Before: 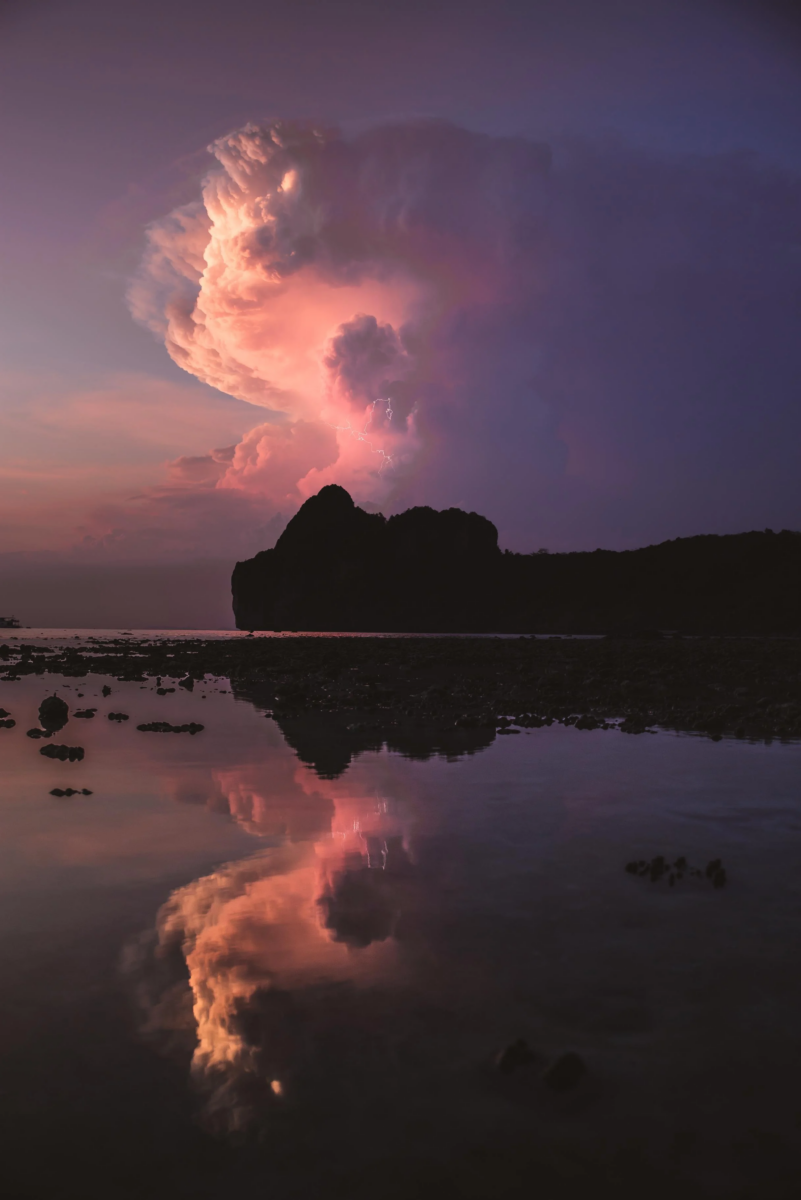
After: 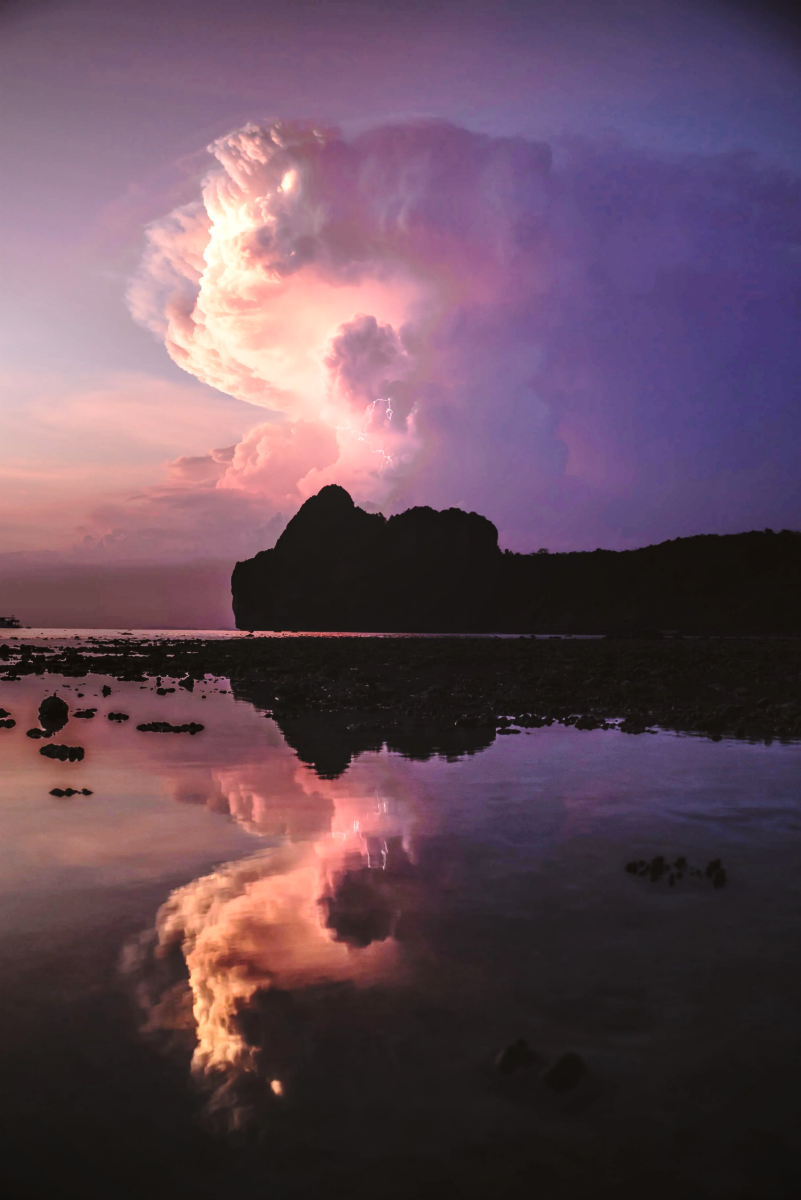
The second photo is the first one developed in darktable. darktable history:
local contrast: on, module defaults
vignetting: fall-off radius 63.6%
base curve: curves: ch0 [(0, 0) (0.032, 0.037) (0.105, 0.228) (0.435, 0.76) (0.856, 0.983) (1, 1)], preserve colors none
